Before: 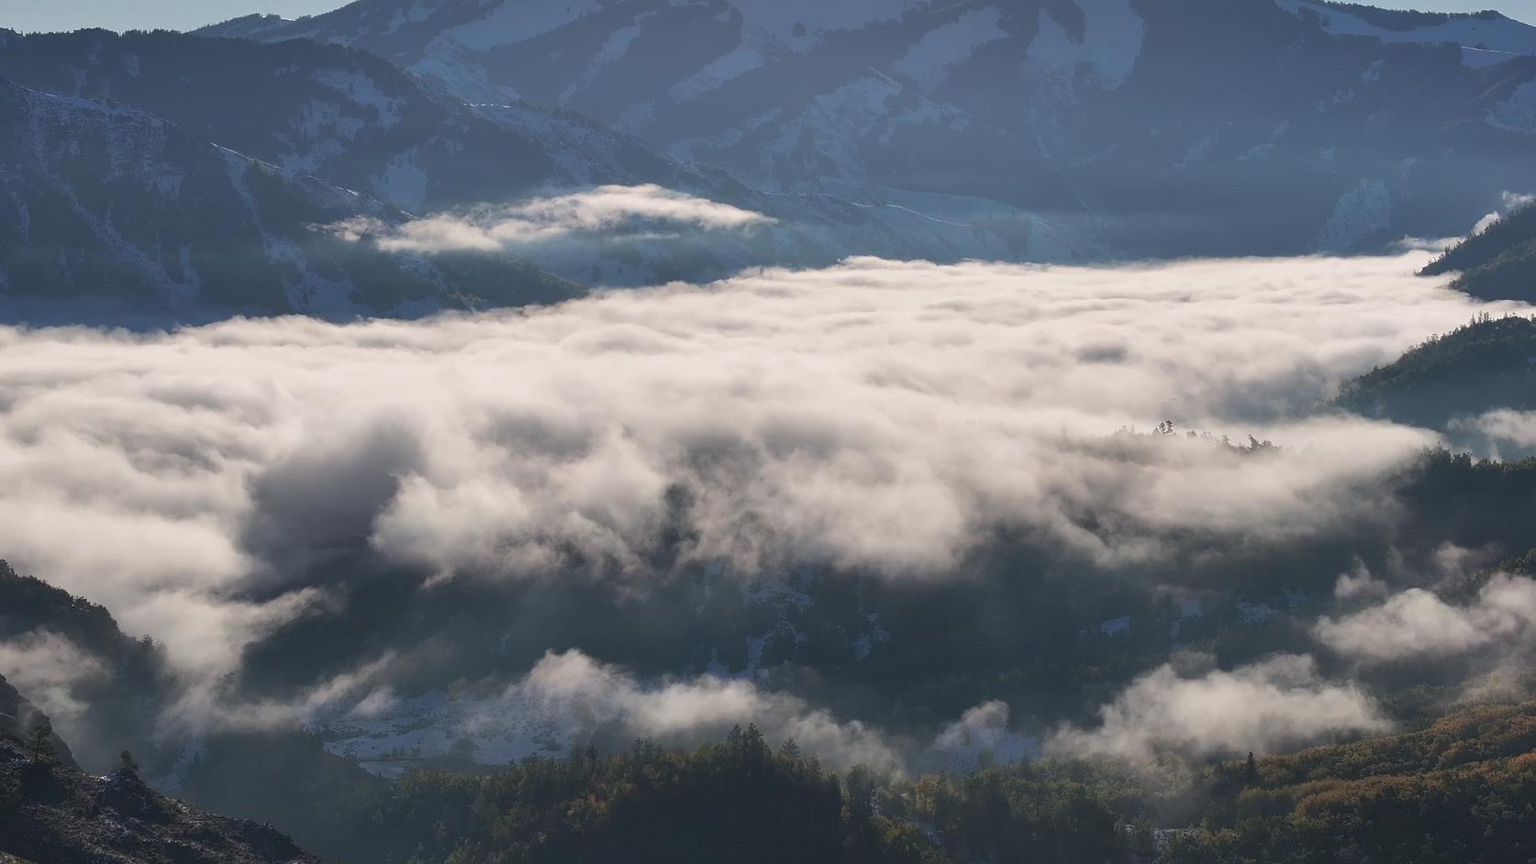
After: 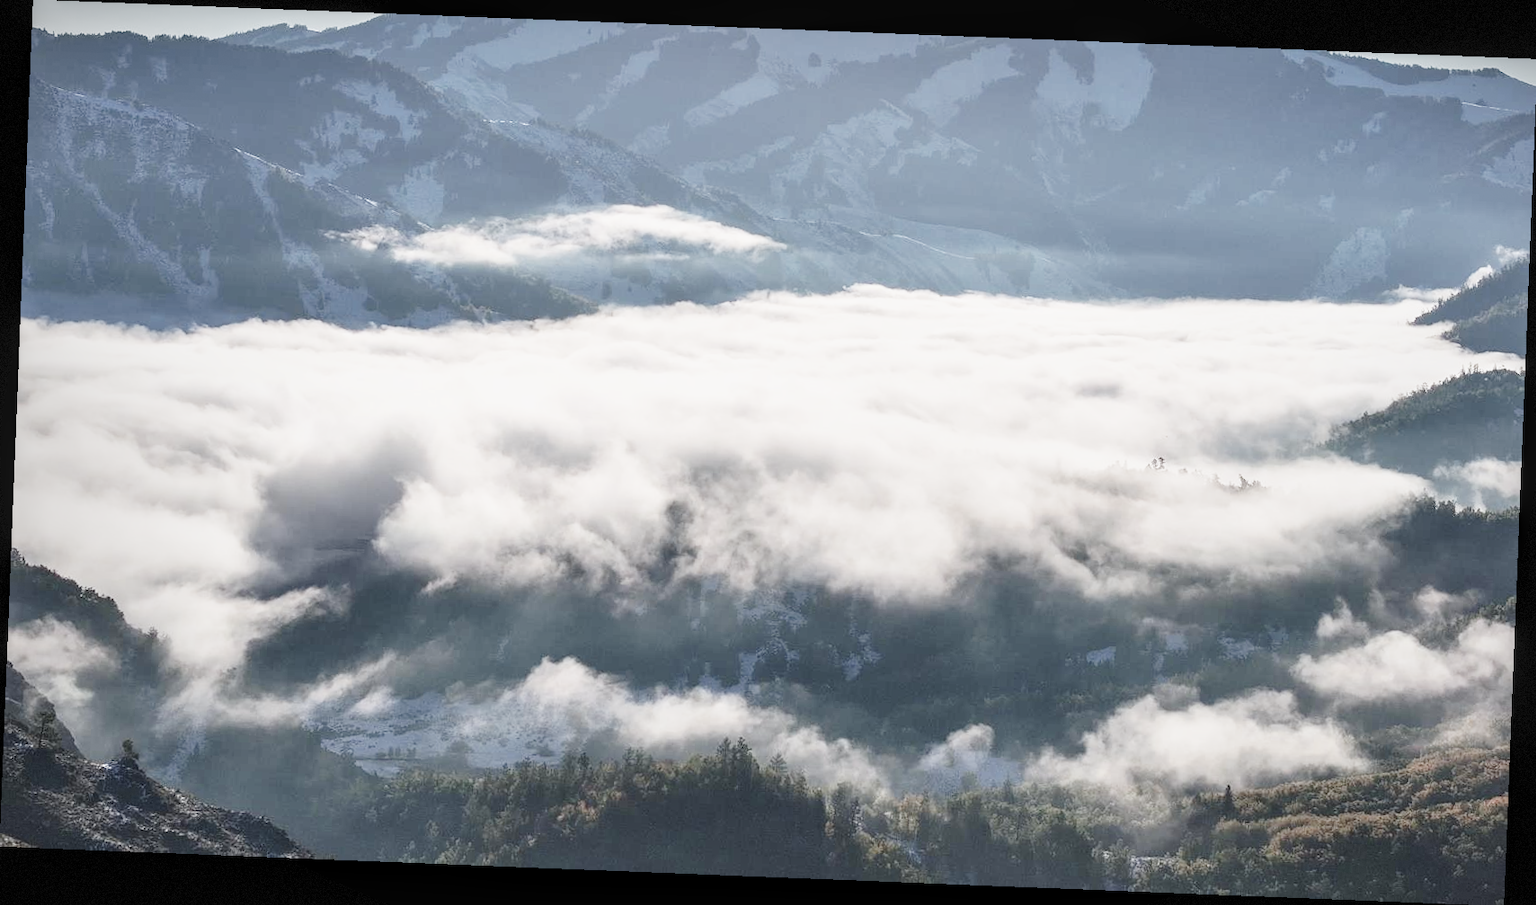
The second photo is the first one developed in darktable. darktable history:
local contrast: on, module defaults
vignetting: fall-off start 100%, brightness -0.406, saturation -0.3, width/height ratio 1.324, dithering 8-bit output, unbound false
tone equalizer: on, module defaults
rotate and perspective: rotation 2.27°, automatic cropping off
contrast brightness saturation: contrast 0.1, saturation -0.3
color balance rgb: perceptual saturation grading › global saturation -27.94%, hue shift -2.27°, contrast -21.26%
base curve: curves: ch0 [(0, 0) (0, 0.001) (0.001, 0.001) (0.004, 0.002) (0.007, 0.004) (0.015, 0.013) (0.033, 0.045) (0.052, 0.096) (0.075, 0.17) (0.099, 0.241) (0.163, 0.42) (0.219, 0.55) (0.259, 0.616) (0.327, 0.722) (0.365, 0.765) (0.522, 0.873) (0.547, 0.881) (0.689, 0.919) (0.826, 0.952) (1, 1)], preserve colors none
